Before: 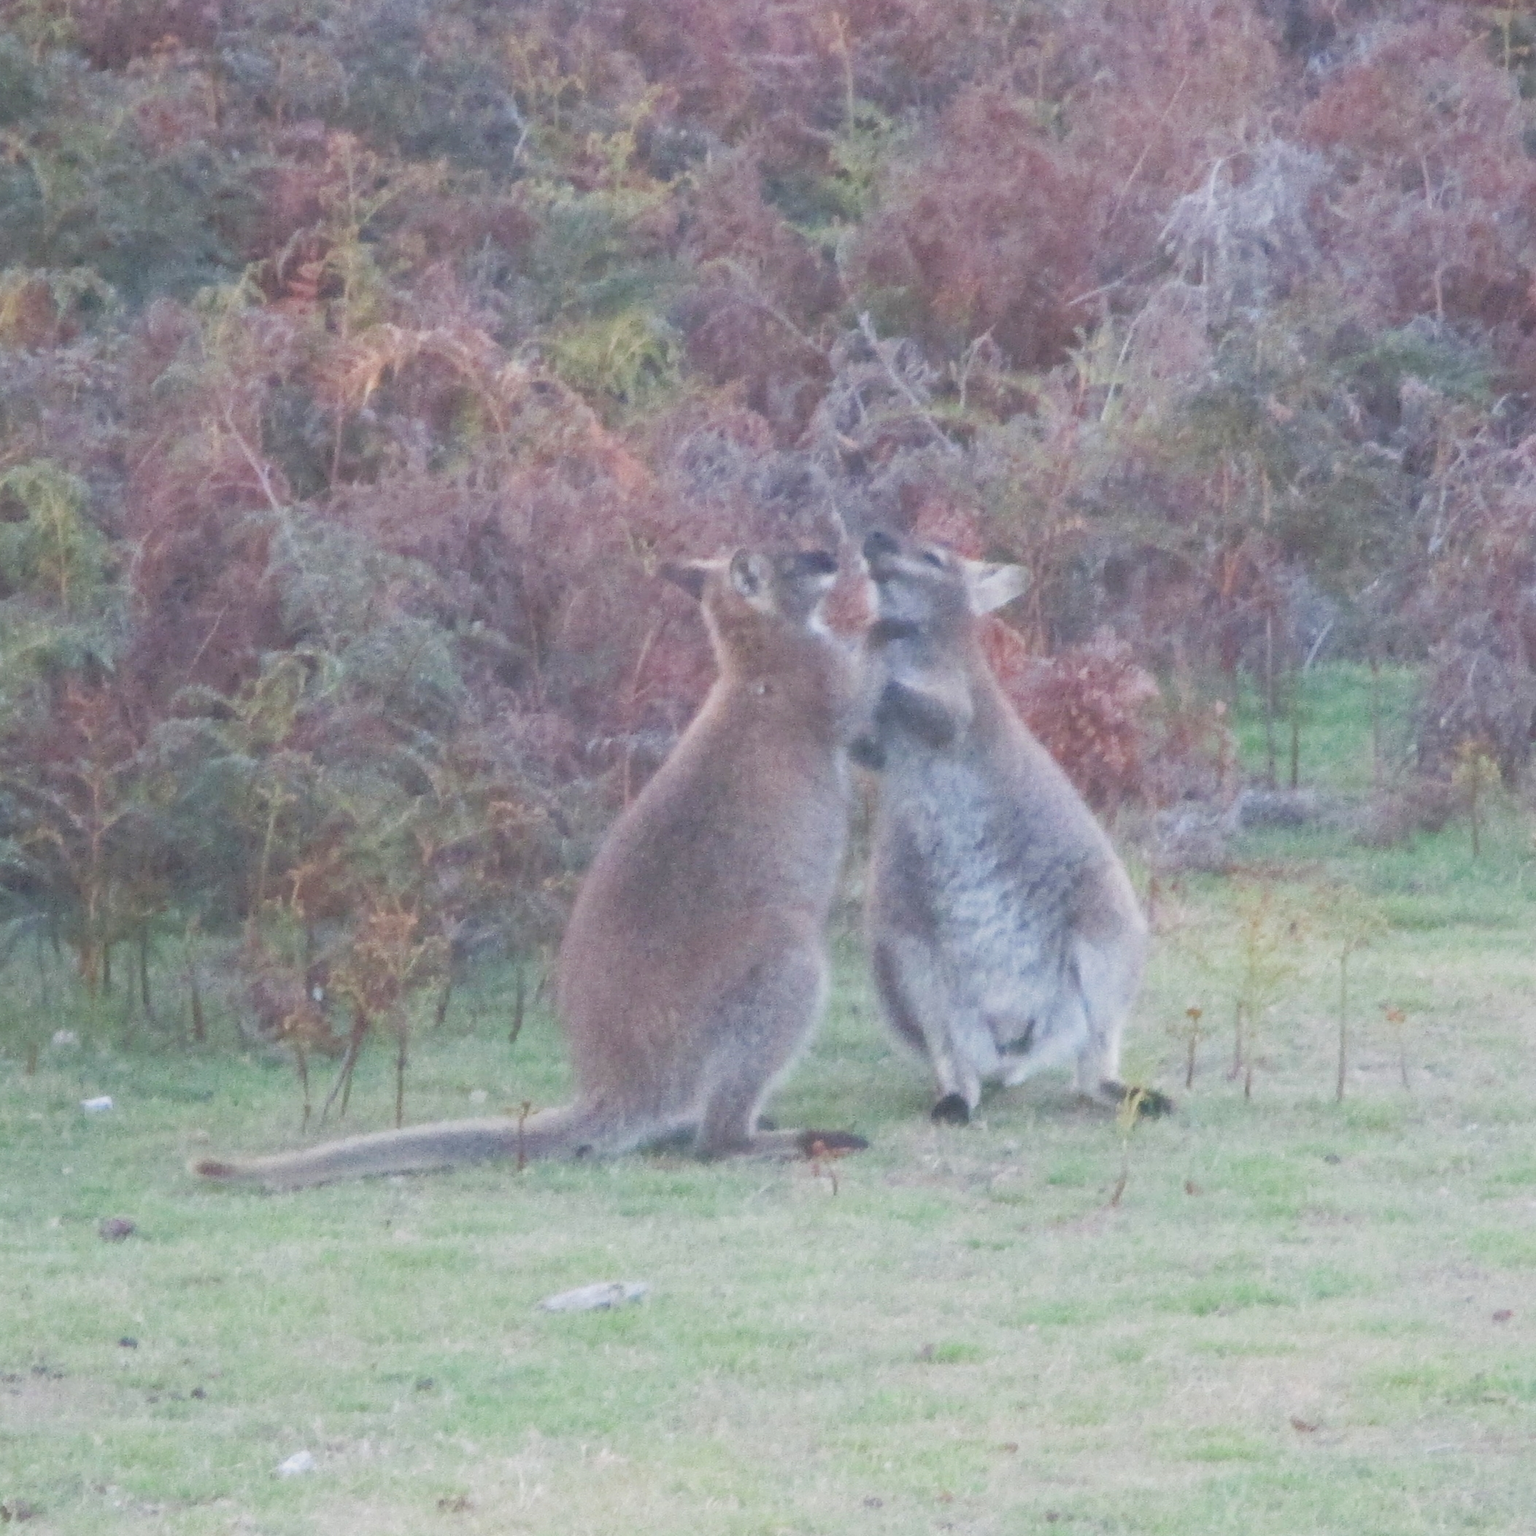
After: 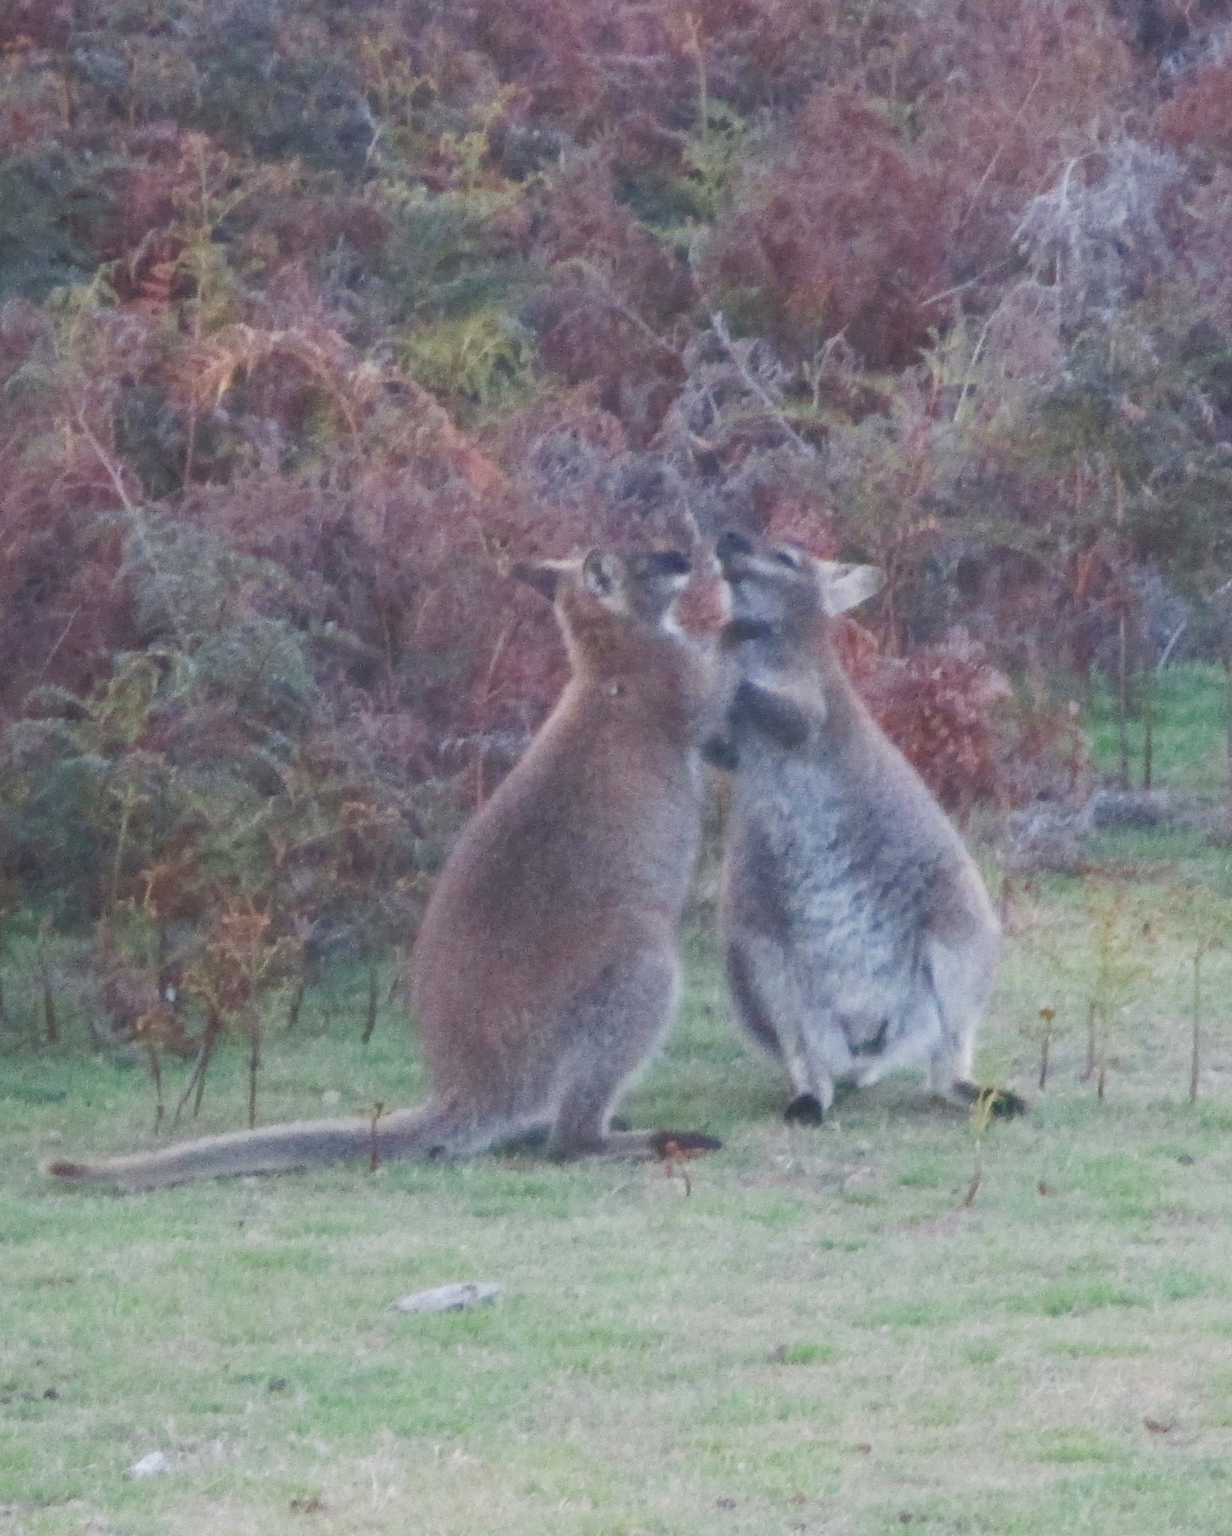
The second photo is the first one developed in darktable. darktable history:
crop and rotate: left 9.614%, right 10.18%
contrast brightness saturation: contrast 0.066, brightness -0.153, saturation 0.107
